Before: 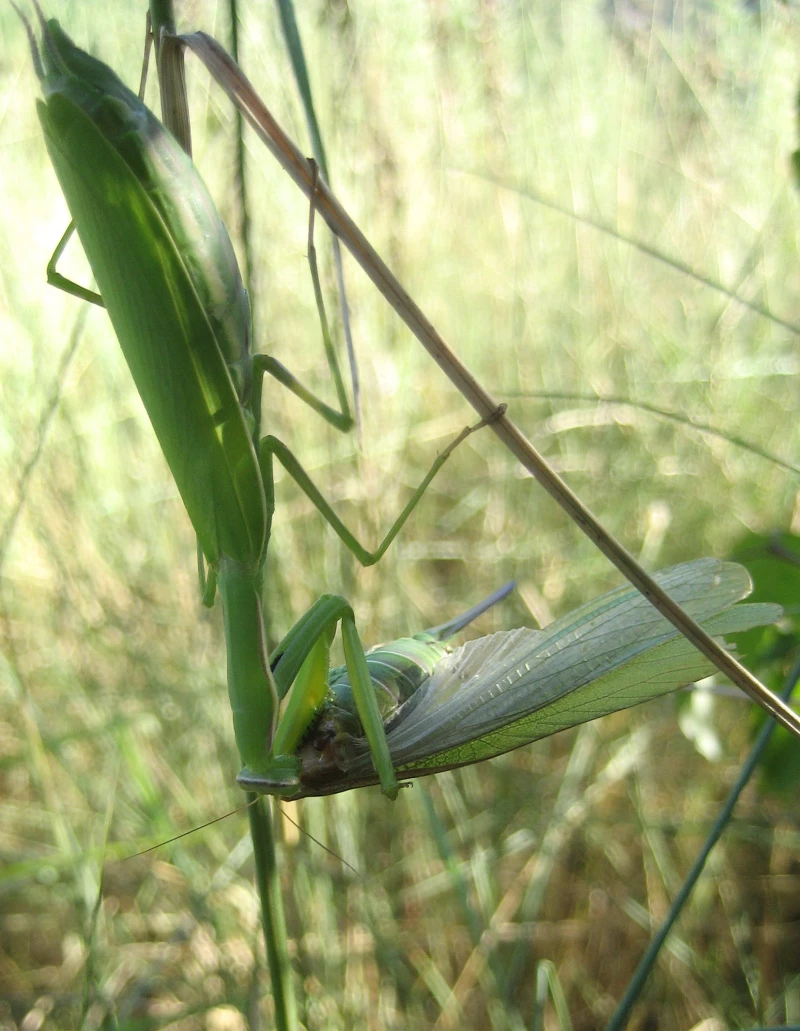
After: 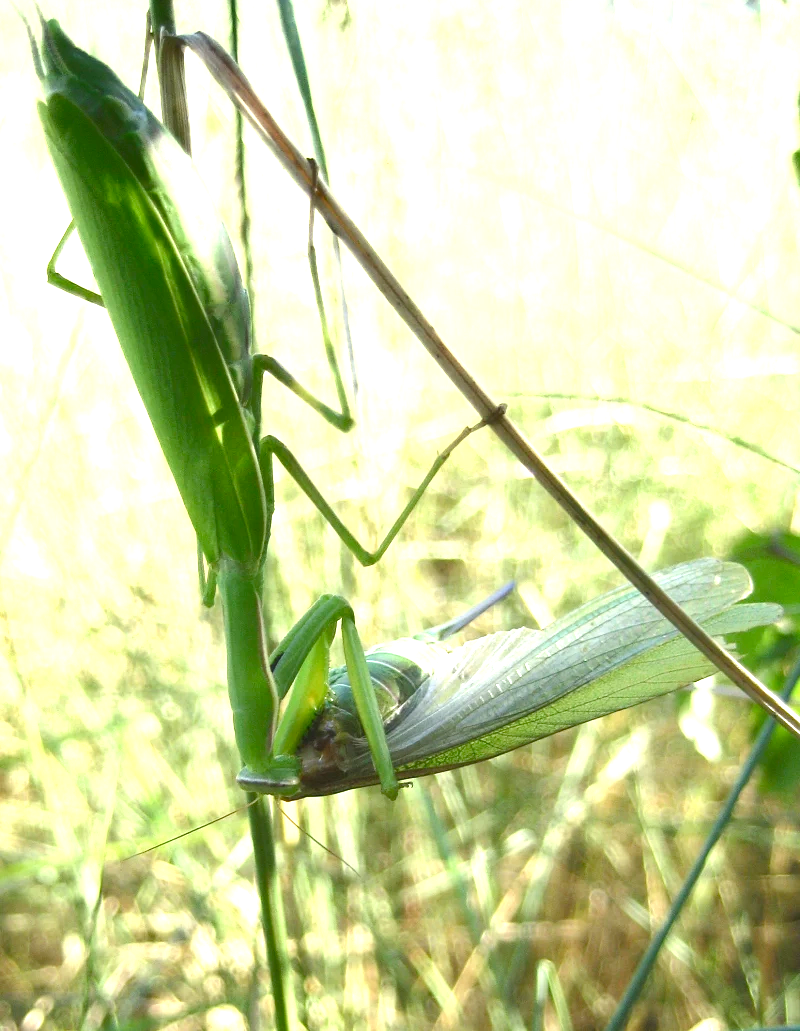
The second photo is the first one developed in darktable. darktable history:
exposure: black level correction -0.002, exposure 1.35 EV, compensate highlight preservation false
color balance rgb: perceptual saturation grading › global saturation 20%, perceptual saturation grading › highlights -25%, perceptual saturation grading › shadows 25%
shadows and highlights: shadows 37.27, highlights -28.18, soften with gaussian
